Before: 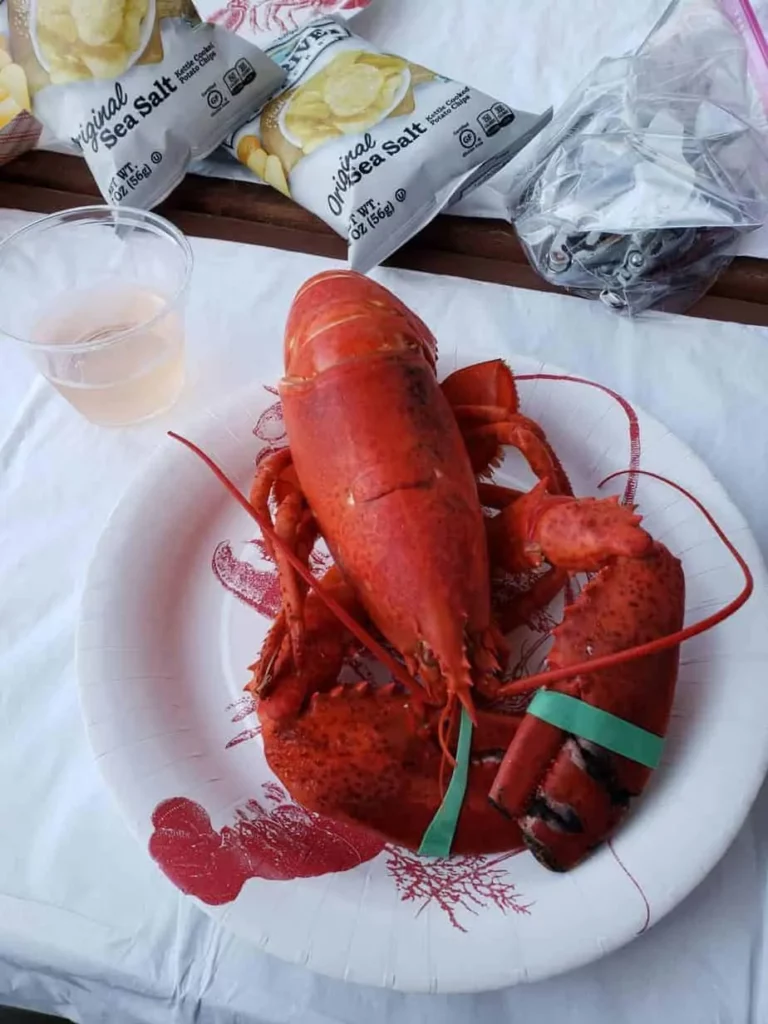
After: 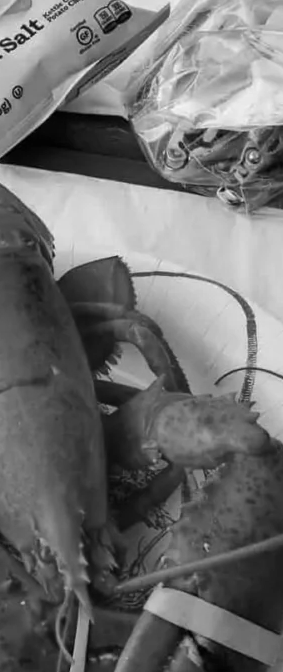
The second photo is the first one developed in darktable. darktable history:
monochrome: on, module defaults
crop and rotate: left 49.936%, top 10.094%, right 13.136%, bottom 24.256%
shadows and highlights: soften with gaussian
exposure: exposure 0.128 EV, compensate highlight preservation false
